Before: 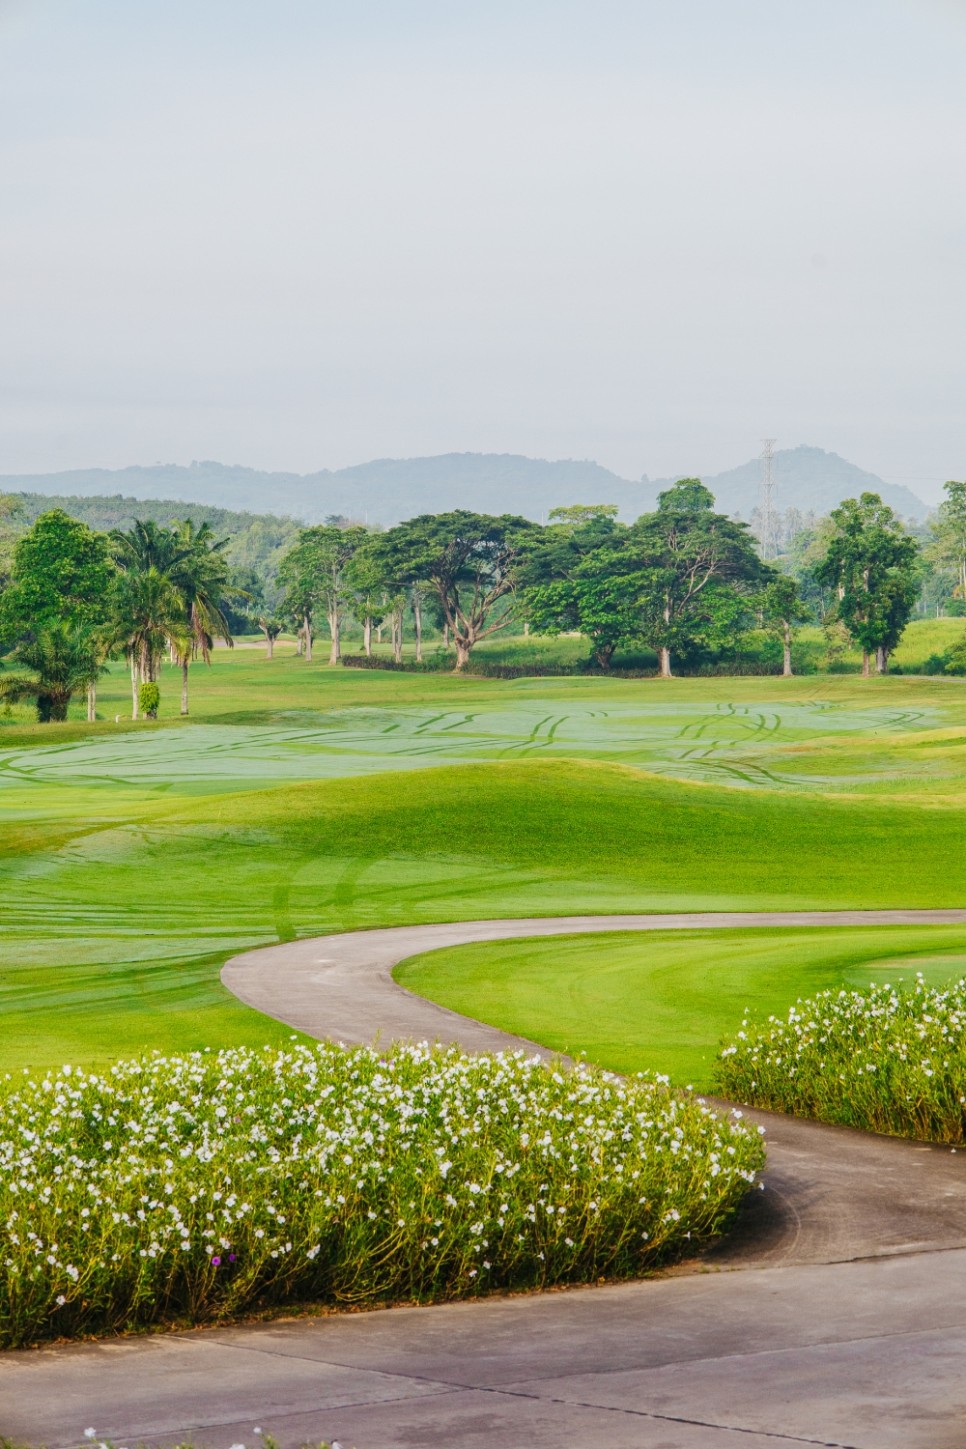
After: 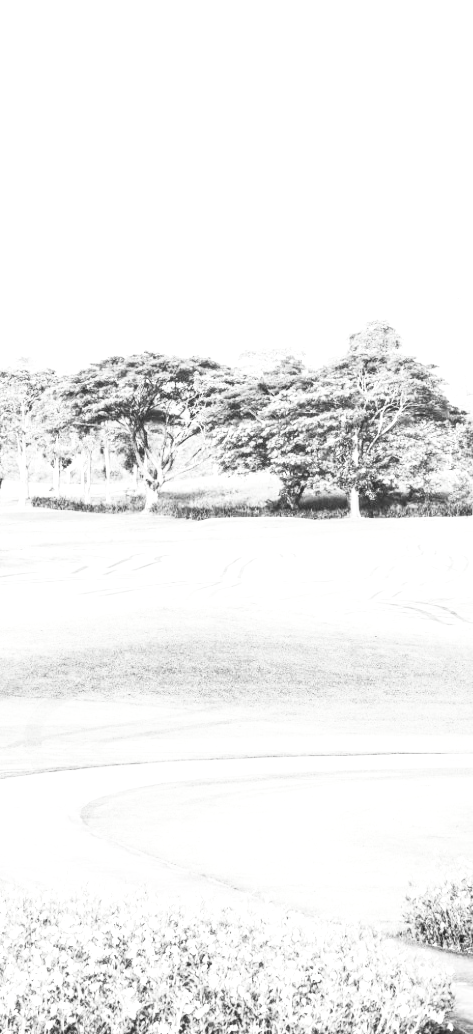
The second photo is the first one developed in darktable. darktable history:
crop: left 32.212%, top 10.999%, right 18.786%, bottom 17.599%
local contrast: detail 130%
exposure: black level correction 0.001, exposure 1.127 EV, compensate highlight preservation false
contrast brightness saturation: contrast 0.544, brightness 0.454, saturation -0.994
